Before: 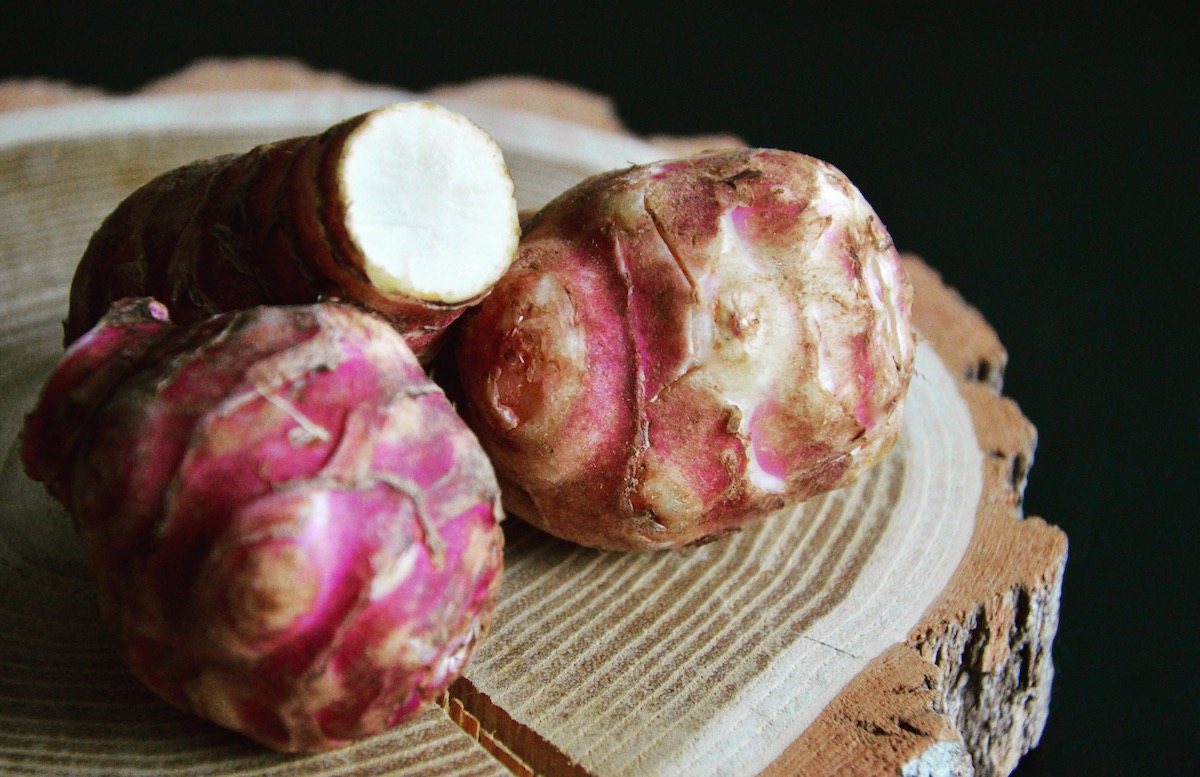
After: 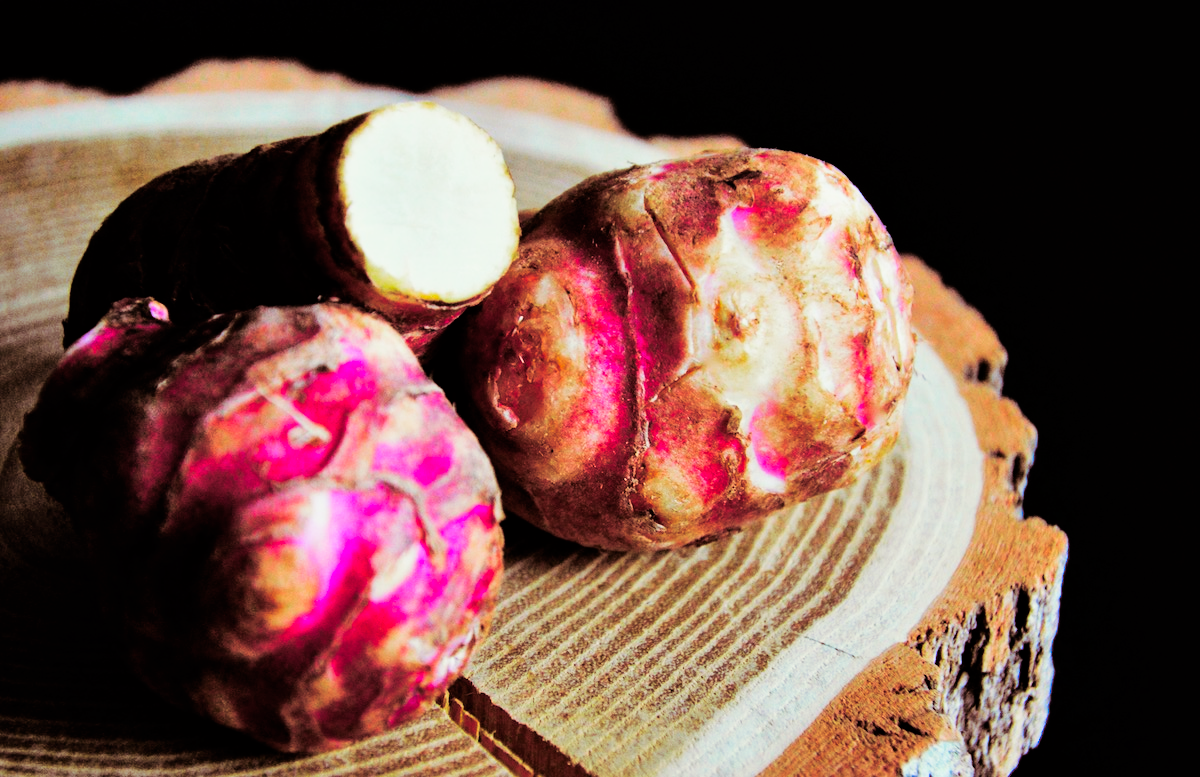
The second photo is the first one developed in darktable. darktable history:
filmic rgb: black relative exposure -5 EV, white relative exposure 3.5 EV, hardness 3.19, contrast 1.4, highlights saturation mix -30%
split-toning: on, module defaults
shadows and highlights: low approximation 0.01, soften with gaussian
color correction: saturation 1.8
exposure: exposure 0.3 EV, compensate highlight preservation false
